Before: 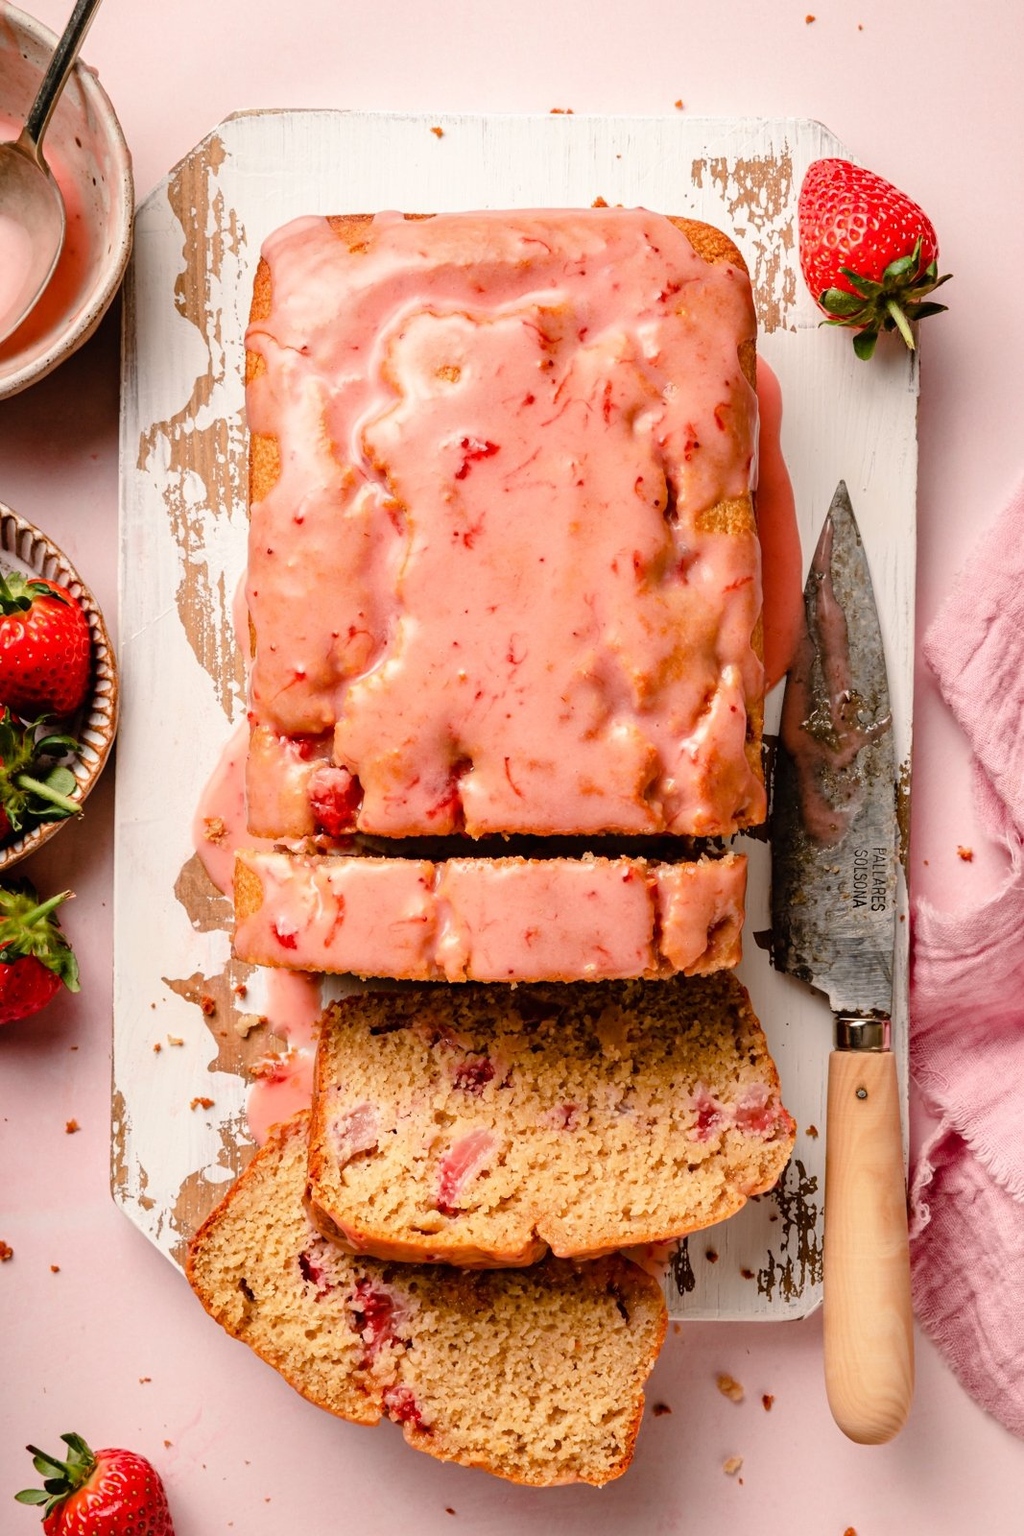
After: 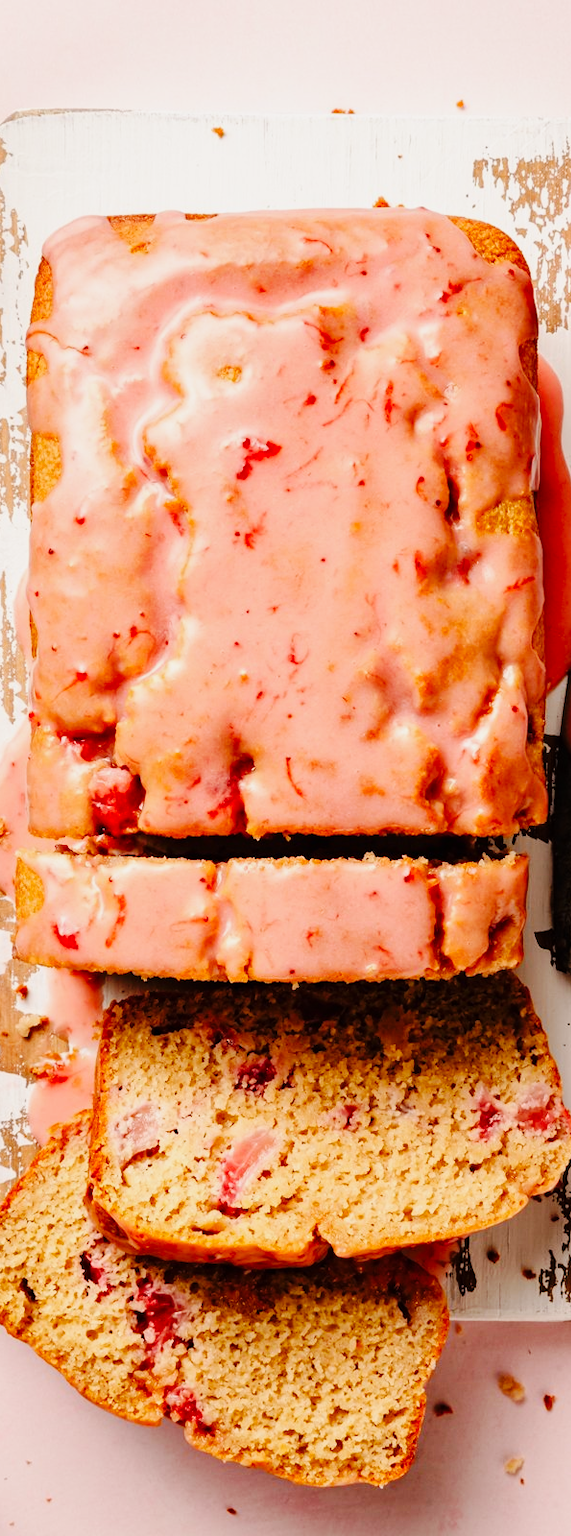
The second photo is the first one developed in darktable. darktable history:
exposure: exposure -0.359 EV, compensate exposure bias true, compensate highlight preservation false
base curve: curves: ch0 [(0, 0) (0.036, 0.025) (0.121, 0.166) (0.206, 0.329) (0.605, 0.79) (1, 1)], preserve colors none
crop: left 21.46%, right 22.692%
